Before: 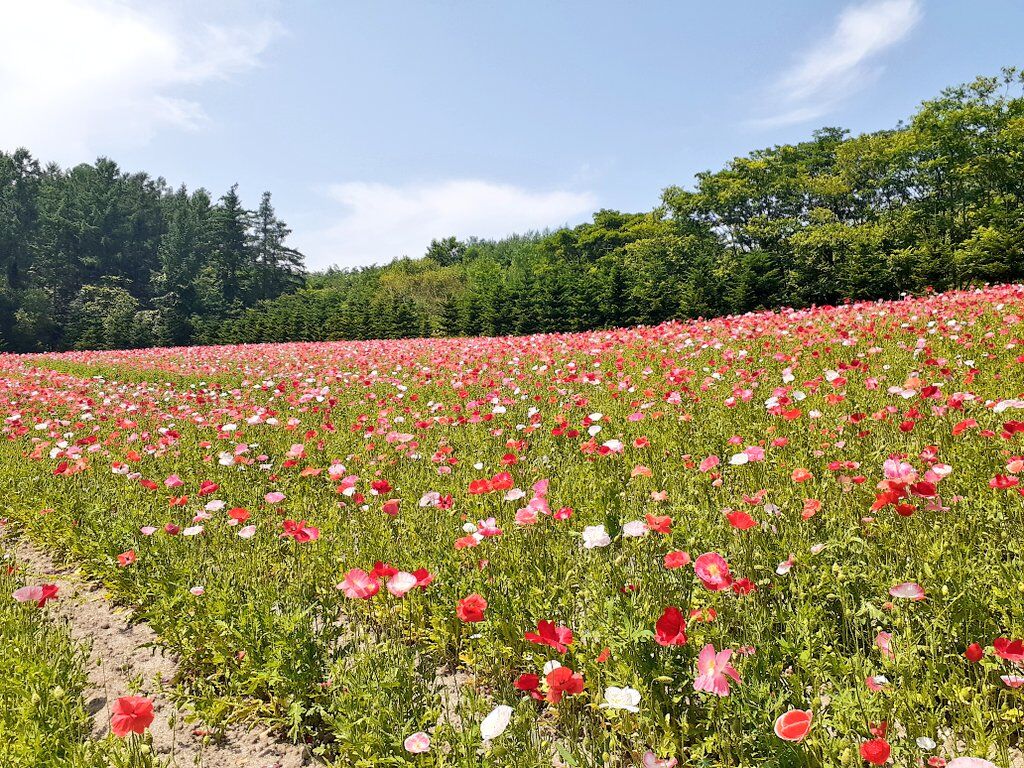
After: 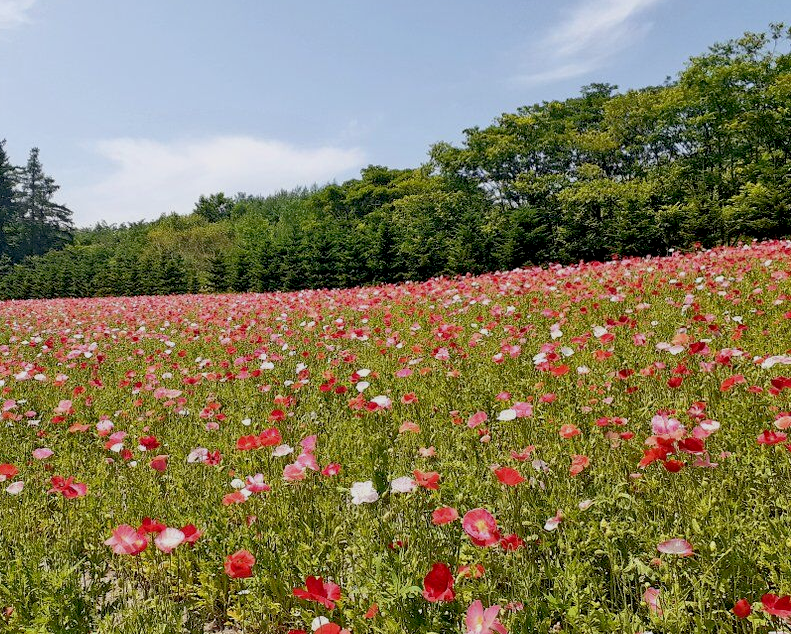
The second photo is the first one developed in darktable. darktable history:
tone equalizer: -8 EV 0.215 EV, -7 EV 0.384 EV, -6 EV 0.409 EV, -5 EV 0.245 EV, -3 EV -0.281 EV, -2 EV -0.417 EV, -1 EV -0.414 EV, +0 EV -0.249 EV, mask exposure compensation -0.489 EV
shadows and highlights: shadows -11.63, white point adjustment 4.08, highlights 28.86
crop: left 22.711%, top 5.842%, bottom 11.521%
exposure: black level correction 0.009, exposure -0.162 EV, compensate highlight preservation false
